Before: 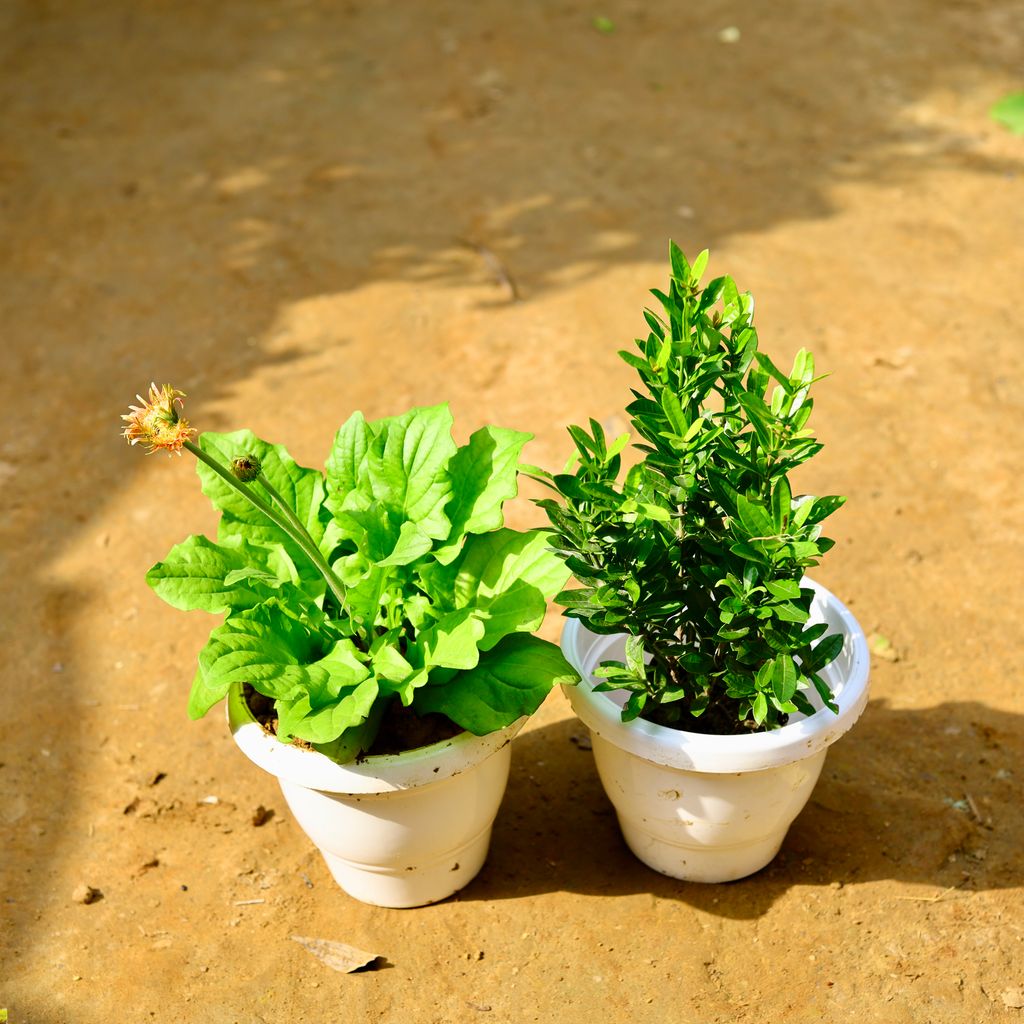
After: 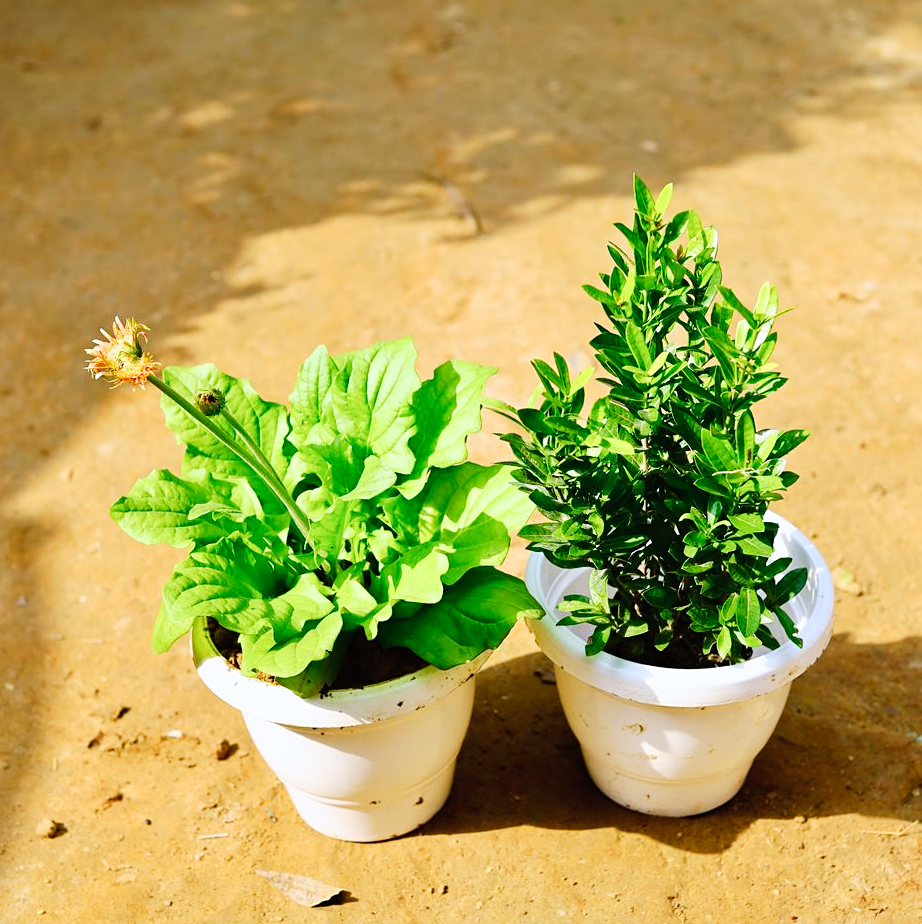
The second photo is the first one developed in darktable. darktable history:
sharpen: amount 0.204
crop: left 3.545%, top 6.502%, right 6.345%, bottom 3.204%
tone curve: curves: ch0 [(0, 0) (0.003, 0.014) (0.011, 0.019) (0.025, 0.026) (0.044, 0.037) (0.069, 0.053) (0.1, 0.083) (0.136, 0.121) (0.177, 0.163) (0.224, 0.22) (0.277, 0.281) (0.335, 0.354) (0.399, 0.436) (0.468, 0.526) (0.543, 0.612) (0.623, 0.706) (0.709, 0.79) (0.801, 0.858) (0.898, 0.925) (1, 1)], preserve colors none
color calibration: illuminant as shot in camera, x 0.358, y 0.373, temperature 4628.91 K
